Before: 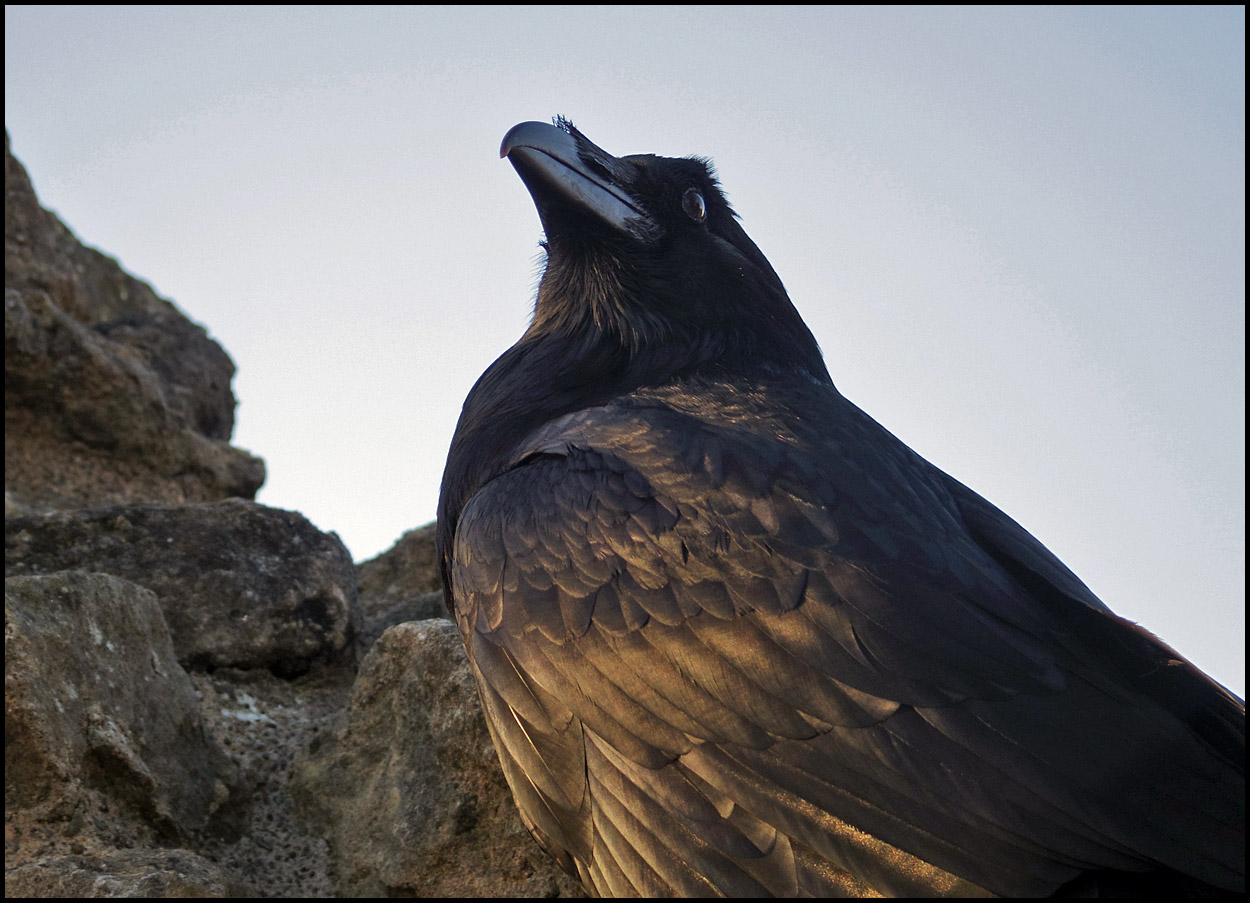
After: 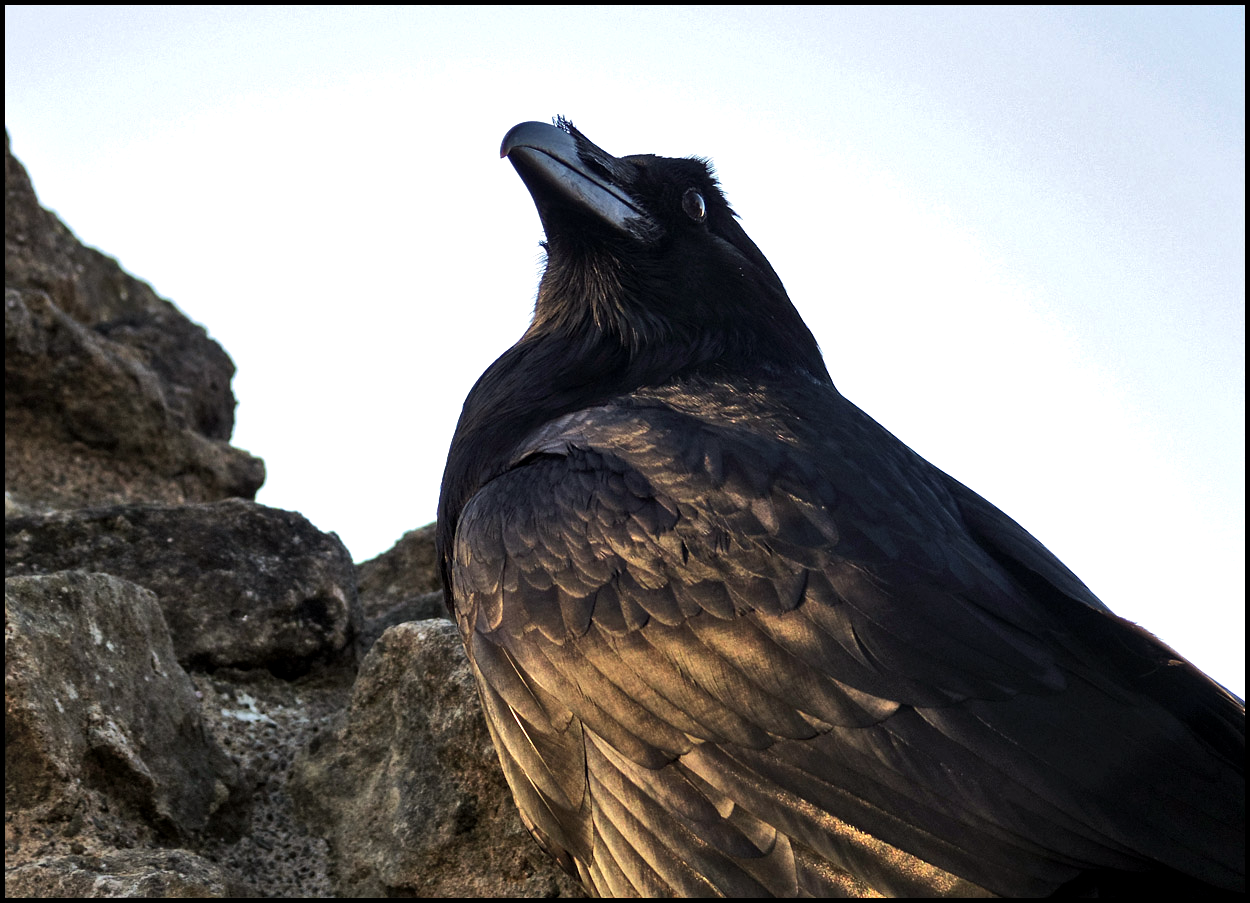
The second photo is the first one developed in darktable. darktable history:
shadows and highlights: shadows 31.67, highlights -32.98, soften with gaussian
tone equalizer: -8 EV -0.788 EV, -7 EV -0.725 EV, -6 EV -0.591 EV, -5 EV -0.362 EV, -3 EV 0.399 EV, -2 EV 0.6 EV, -1 EV 0.699 EV, +0 EV 0.753 EV, edges refinement/feathering 500, mask exposure compensation -1.57 EV, preserve details no
local contrast: highlights 106%, shadows 101%, detail 120%, midtone range 0.2
